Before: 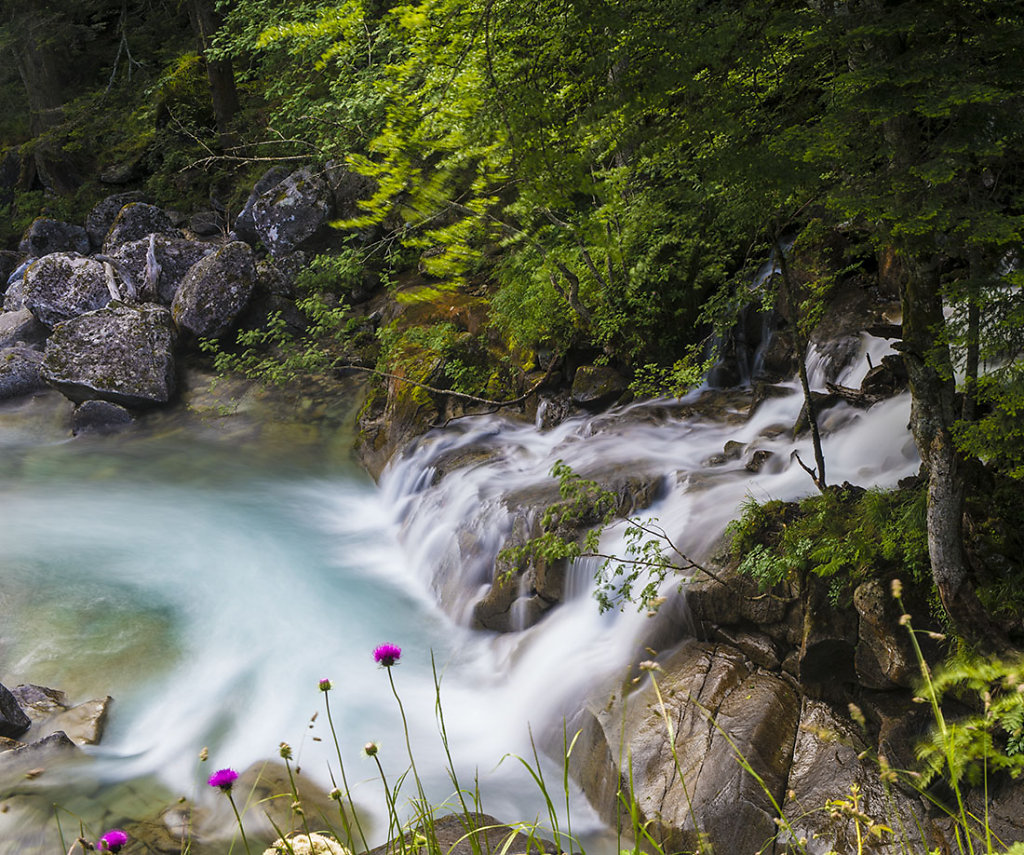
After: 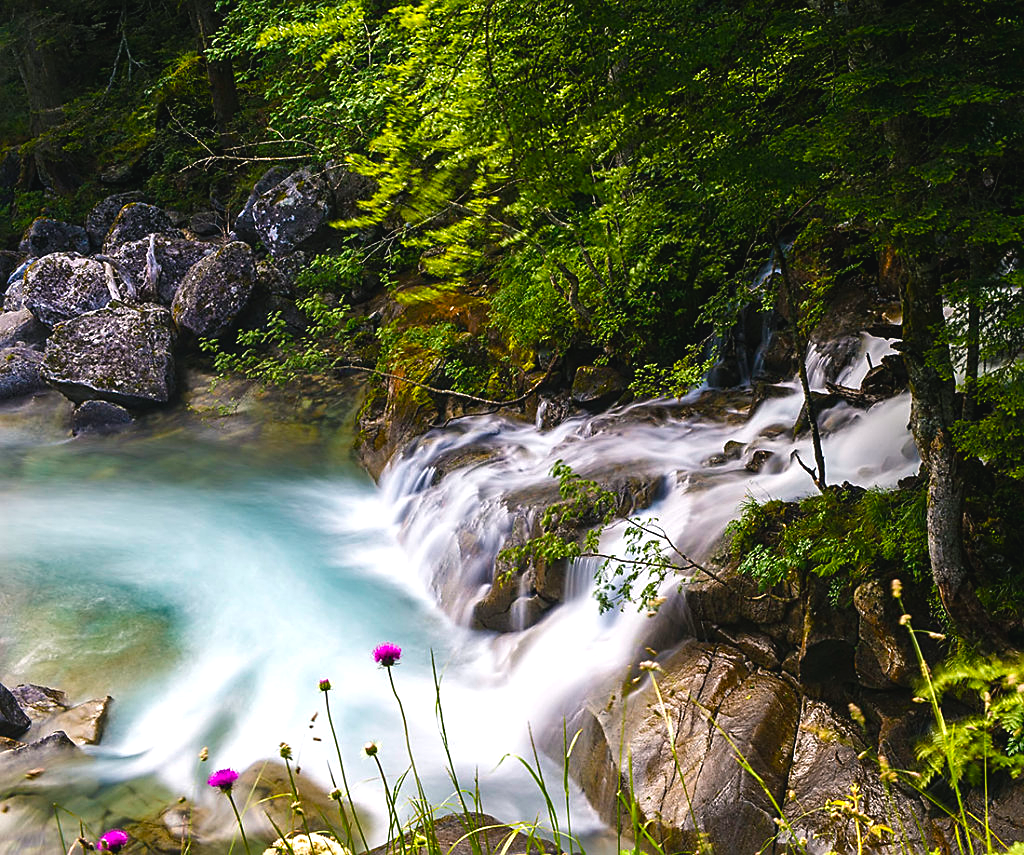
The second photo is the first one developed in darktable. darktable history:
sharpen: on, module defaults
color balance rgb: shadows lift › chroma 1%, shadows lift › hue 217.2°, power › hue 310.8°, highlights gain › chroma 1%, highlights gain › hue 54°, global offset › luminance 0.5%, global offset › hue 171.6°, perceptual saturation grading › global saturation 14.09%, perceptual saturation grading › highlights -25%, perceptual saturation grading › shadows 30%, perceptual brilliance grading › highlights 13.42%, perceptual brilliance grading › mid-tones 8.05%, perceptual brilliance grading › shadows -17.45%, global vibrance 25%
